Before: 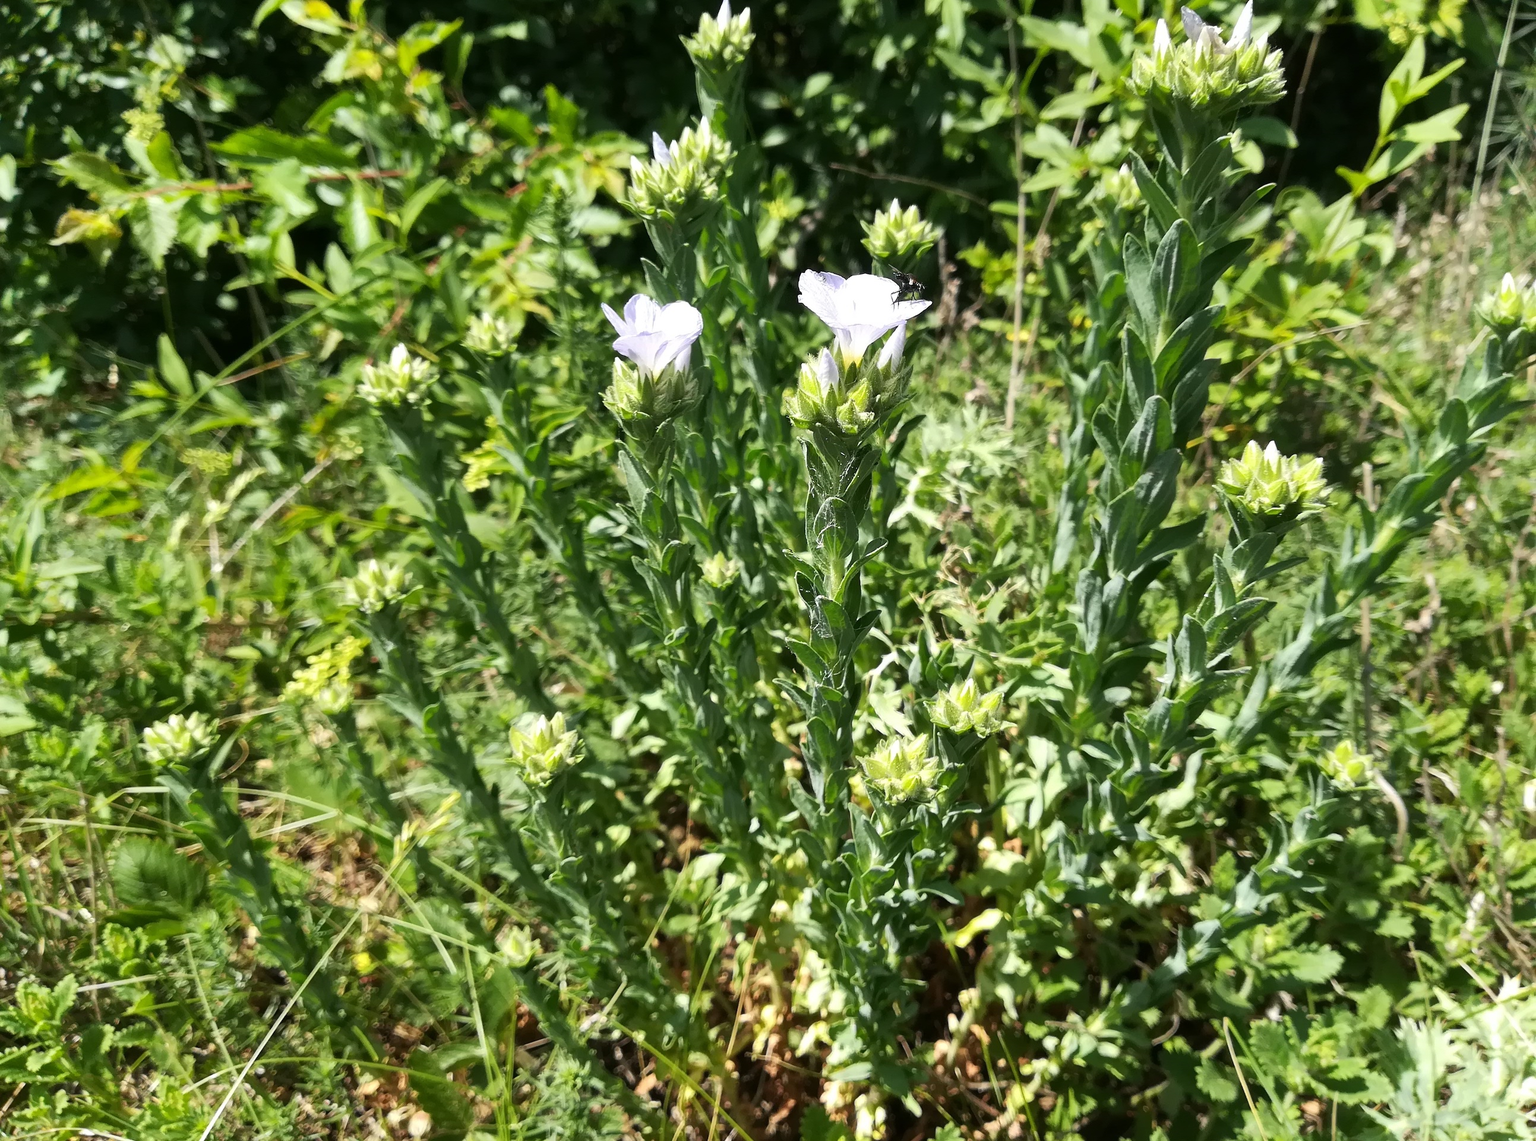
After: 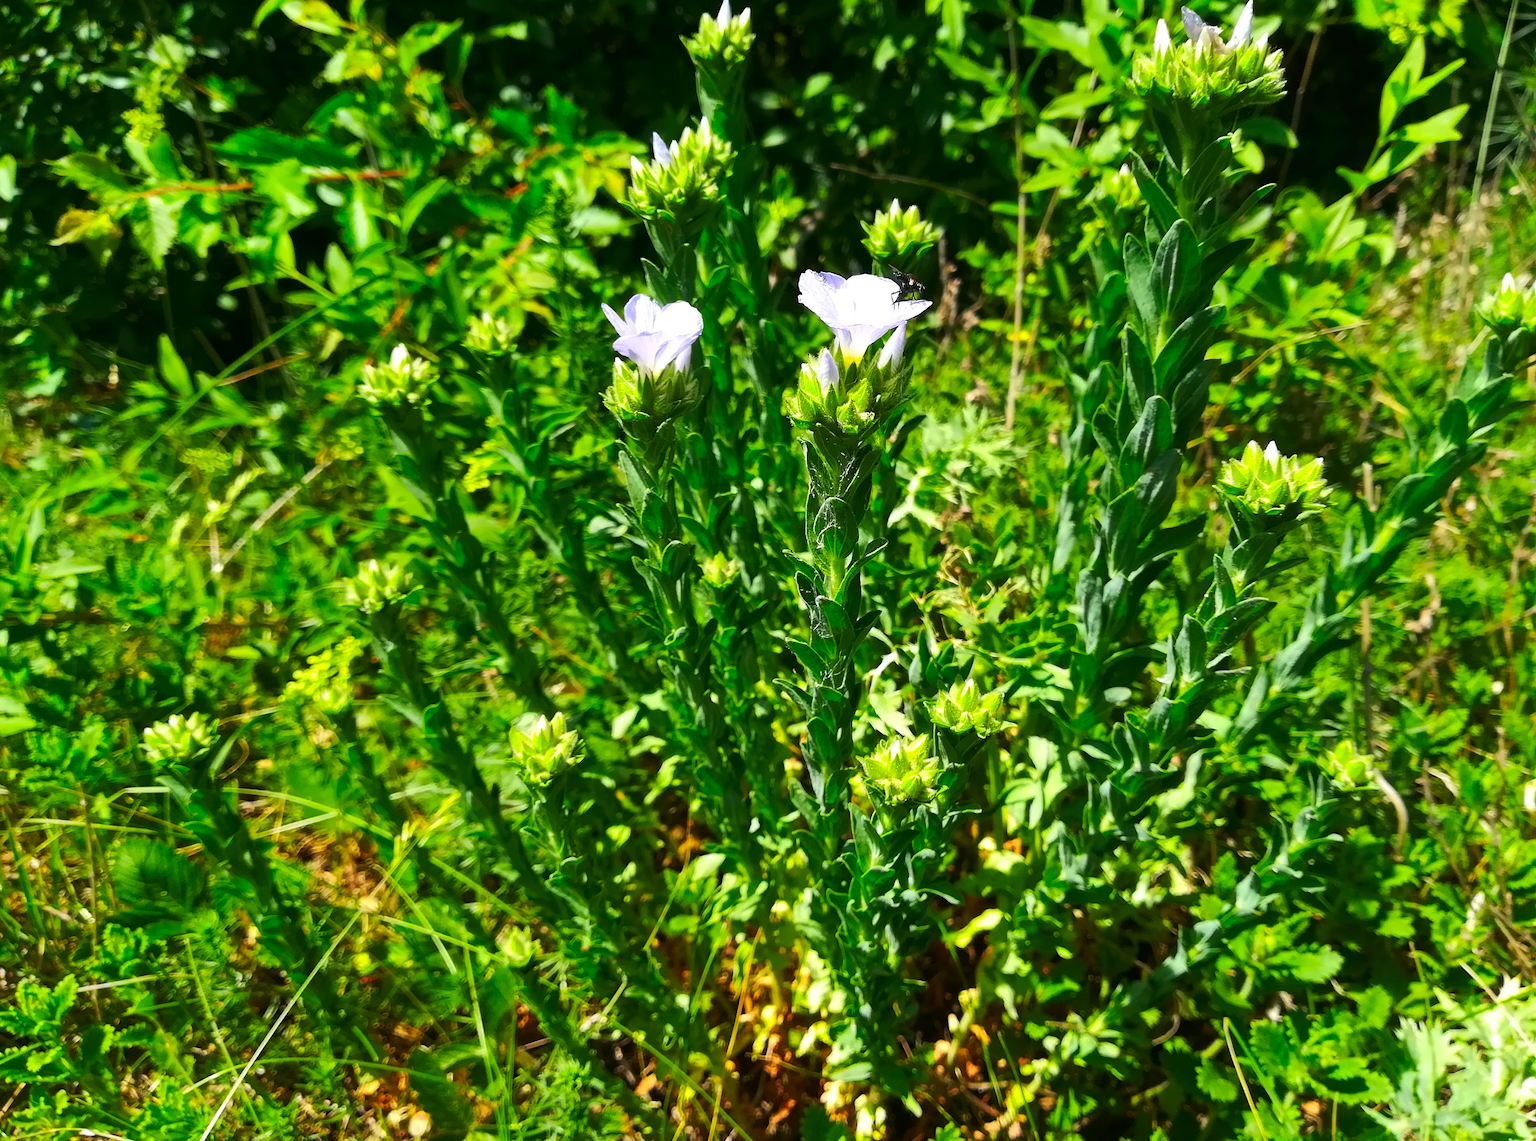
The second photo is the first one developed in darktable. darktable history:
tone curve: curves: ch0 [(0, 0) (0.405, 0.351) (1, 1)], preserve colors none
color correction: highlights b* 0.038, saturation 1.86
